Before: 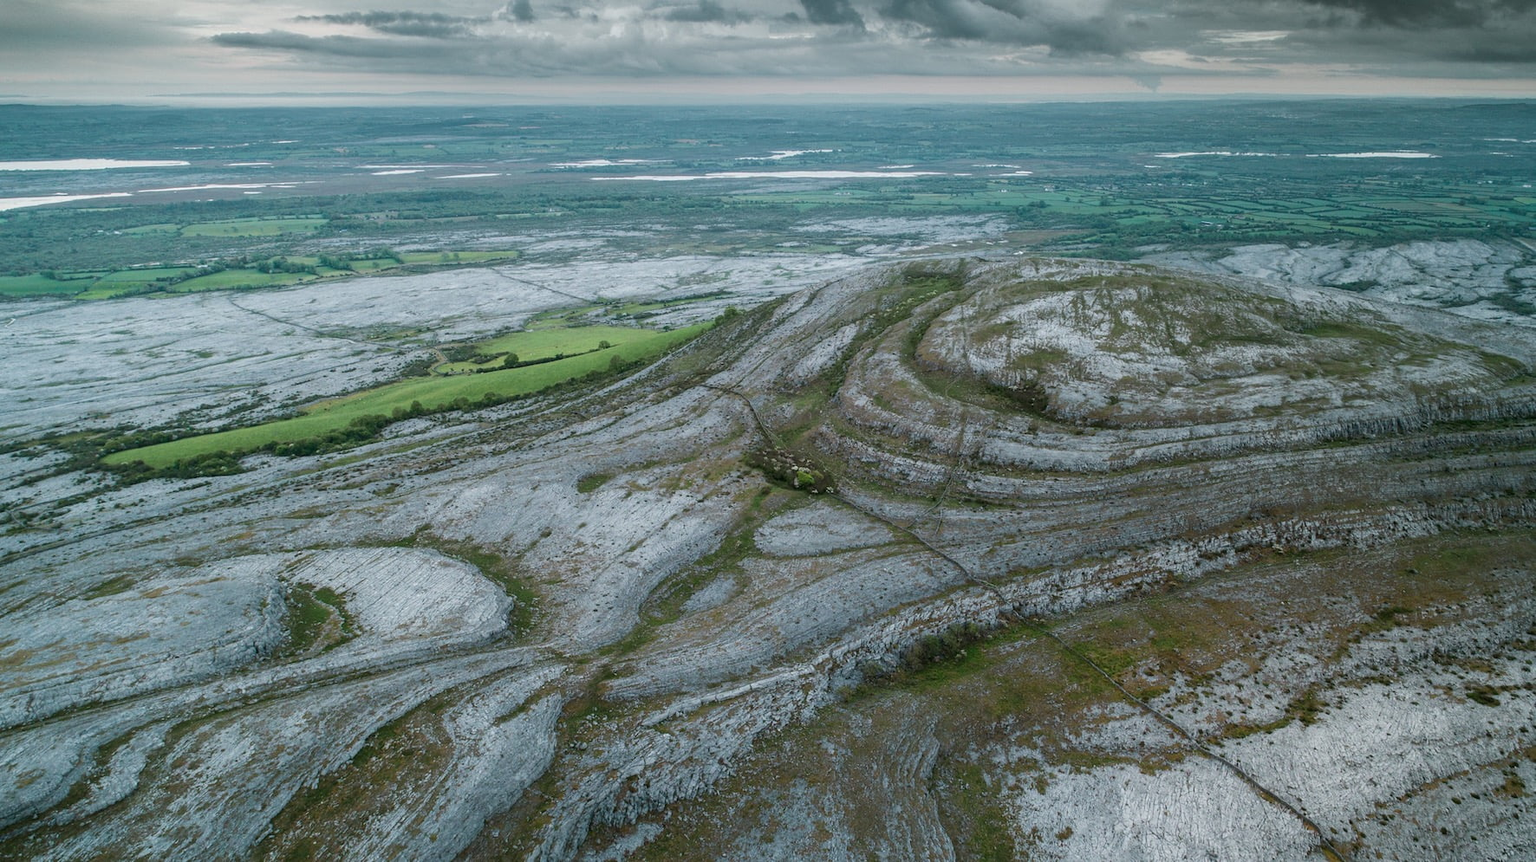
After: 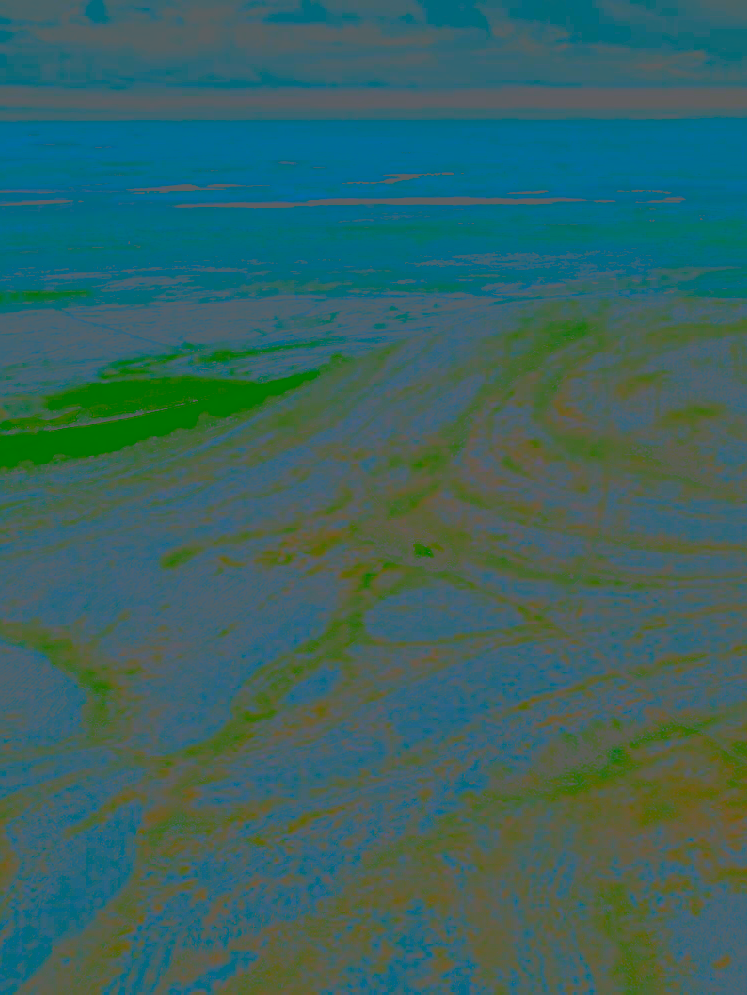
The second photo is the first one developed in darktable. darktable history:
sharpen: on, module defaults
crop: left 28.583%, right 29.231%
tone equalizer: on, module defaults
contrast brightness saturation: contrast -0.99, brightness -0.17, saturation 0.75
local contrast: highlights 25%, detail 130%
sigmoid: contrast 1.93, skew 0.29, preserve hue 0%
